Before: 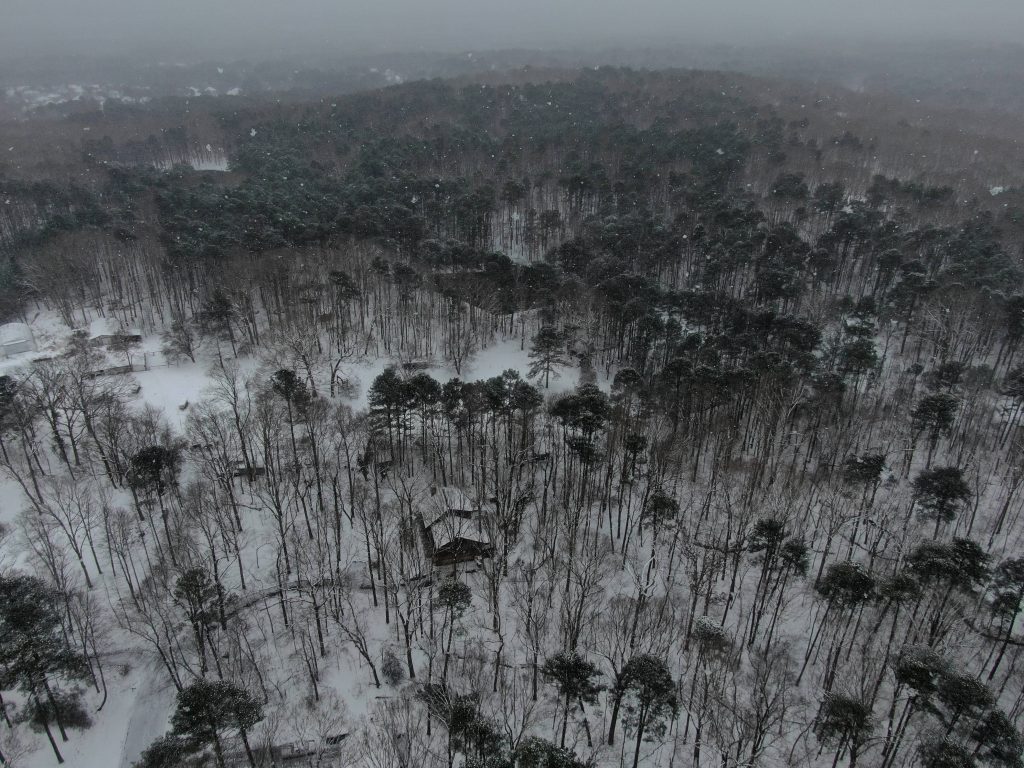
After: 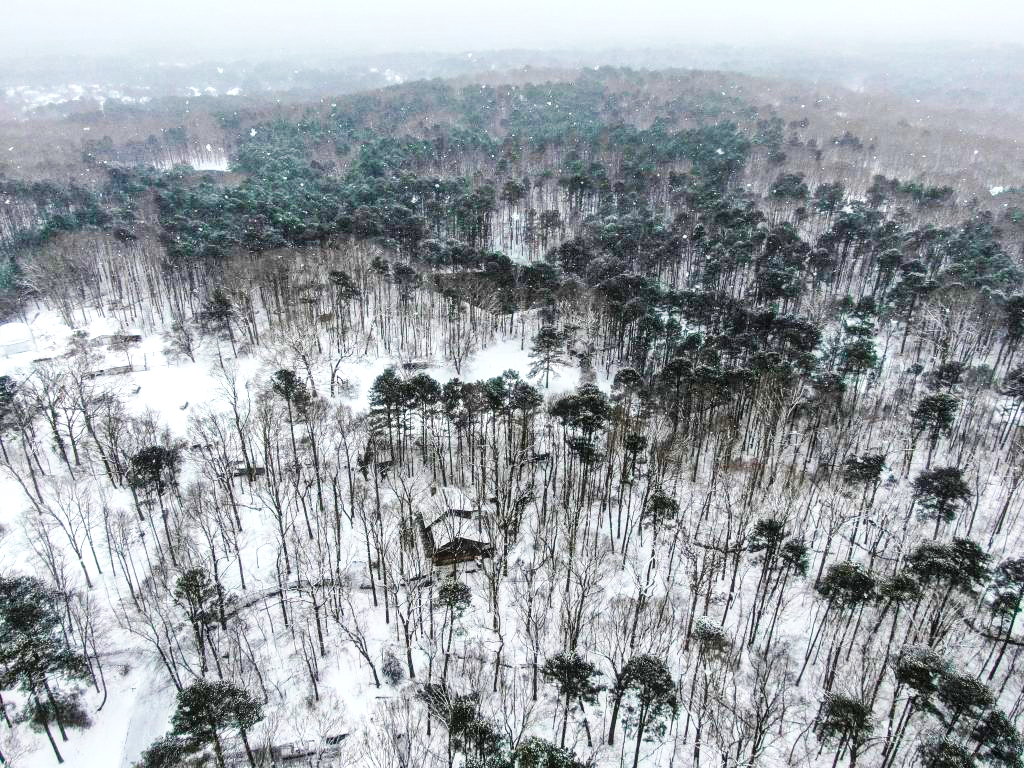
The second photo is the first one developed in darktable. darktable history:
exposure: black level correction 0, exposure 1.2 EV, compensate highlight preservation false
color balance rgb: linear chroma grading › global chroma 19.017%, perceptual saturation grading › global saturation 17.597%, perceptual brilliance grading › highlights 8.115%, perceptual brilliance grading › mid-tones 3.297%, perceptual brilliance grading › shadows 1.398%
local contrast: on, module defaults
base curve: curves: ch0 [(0, 0) (0.032, 0.025) (0.121, 0.166) (0.206, 0.329) (0.605, 0.79) (1, 1)], preserve colors none
